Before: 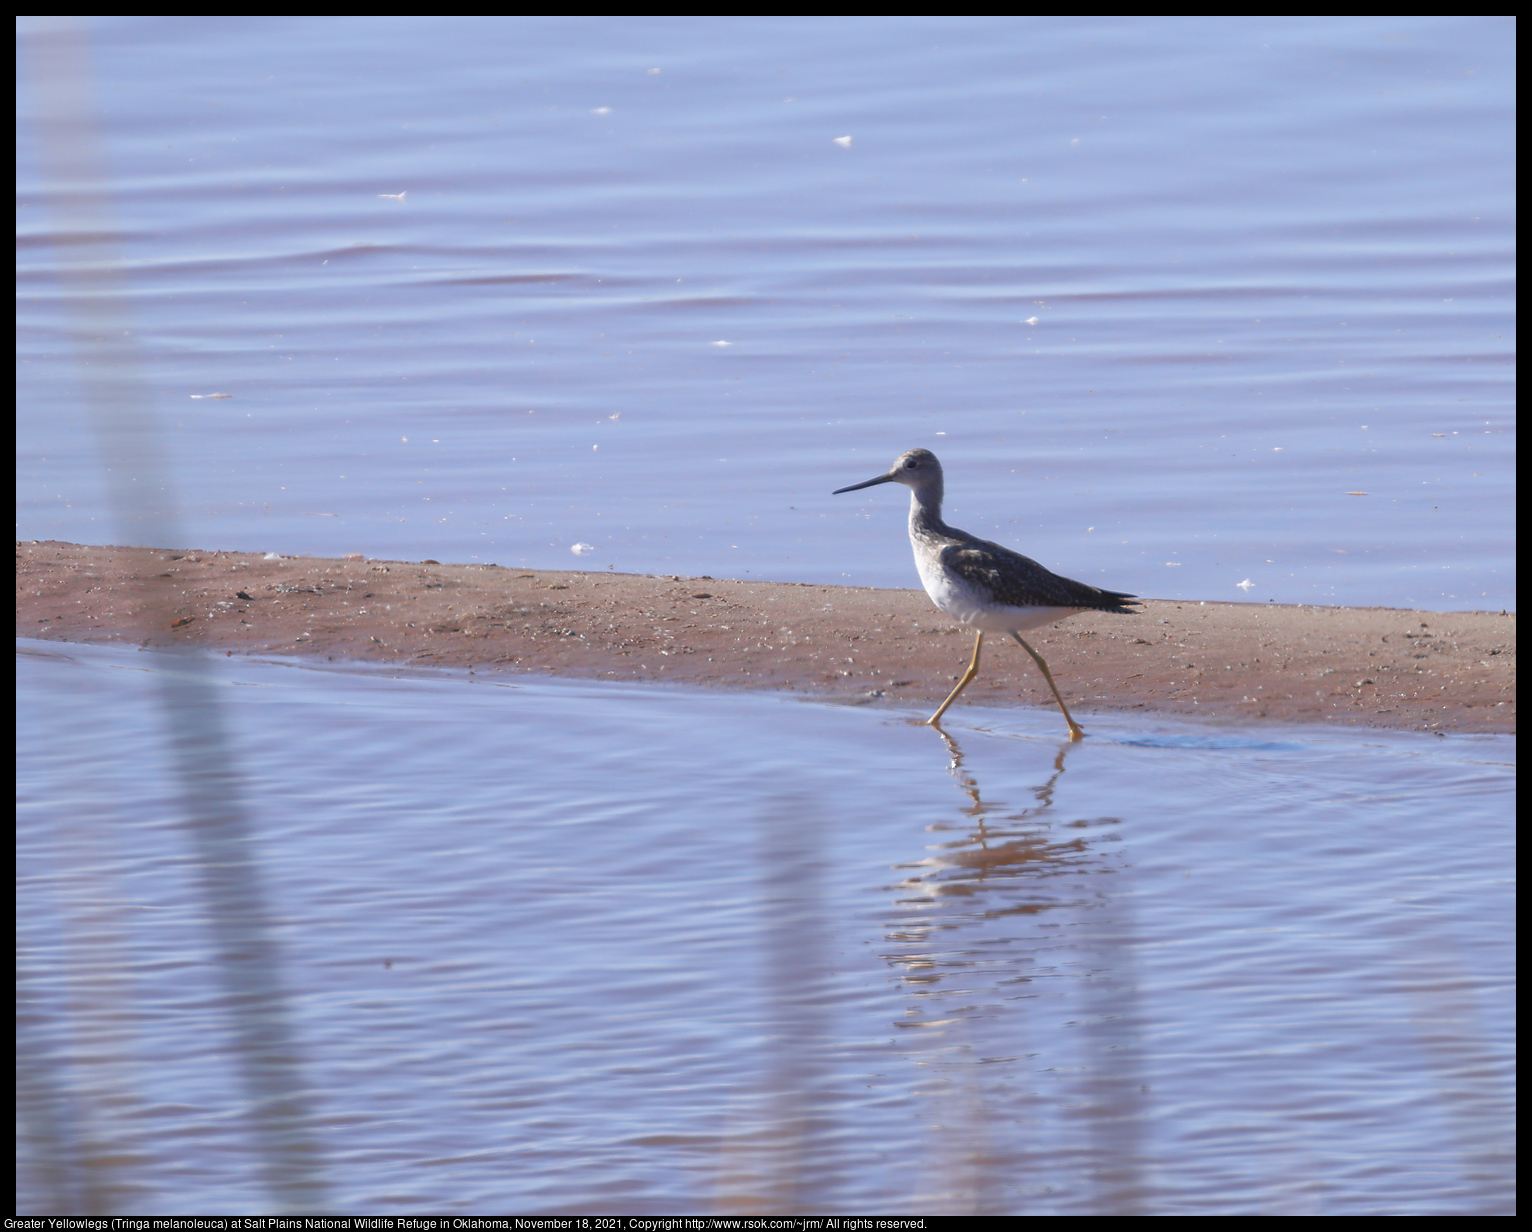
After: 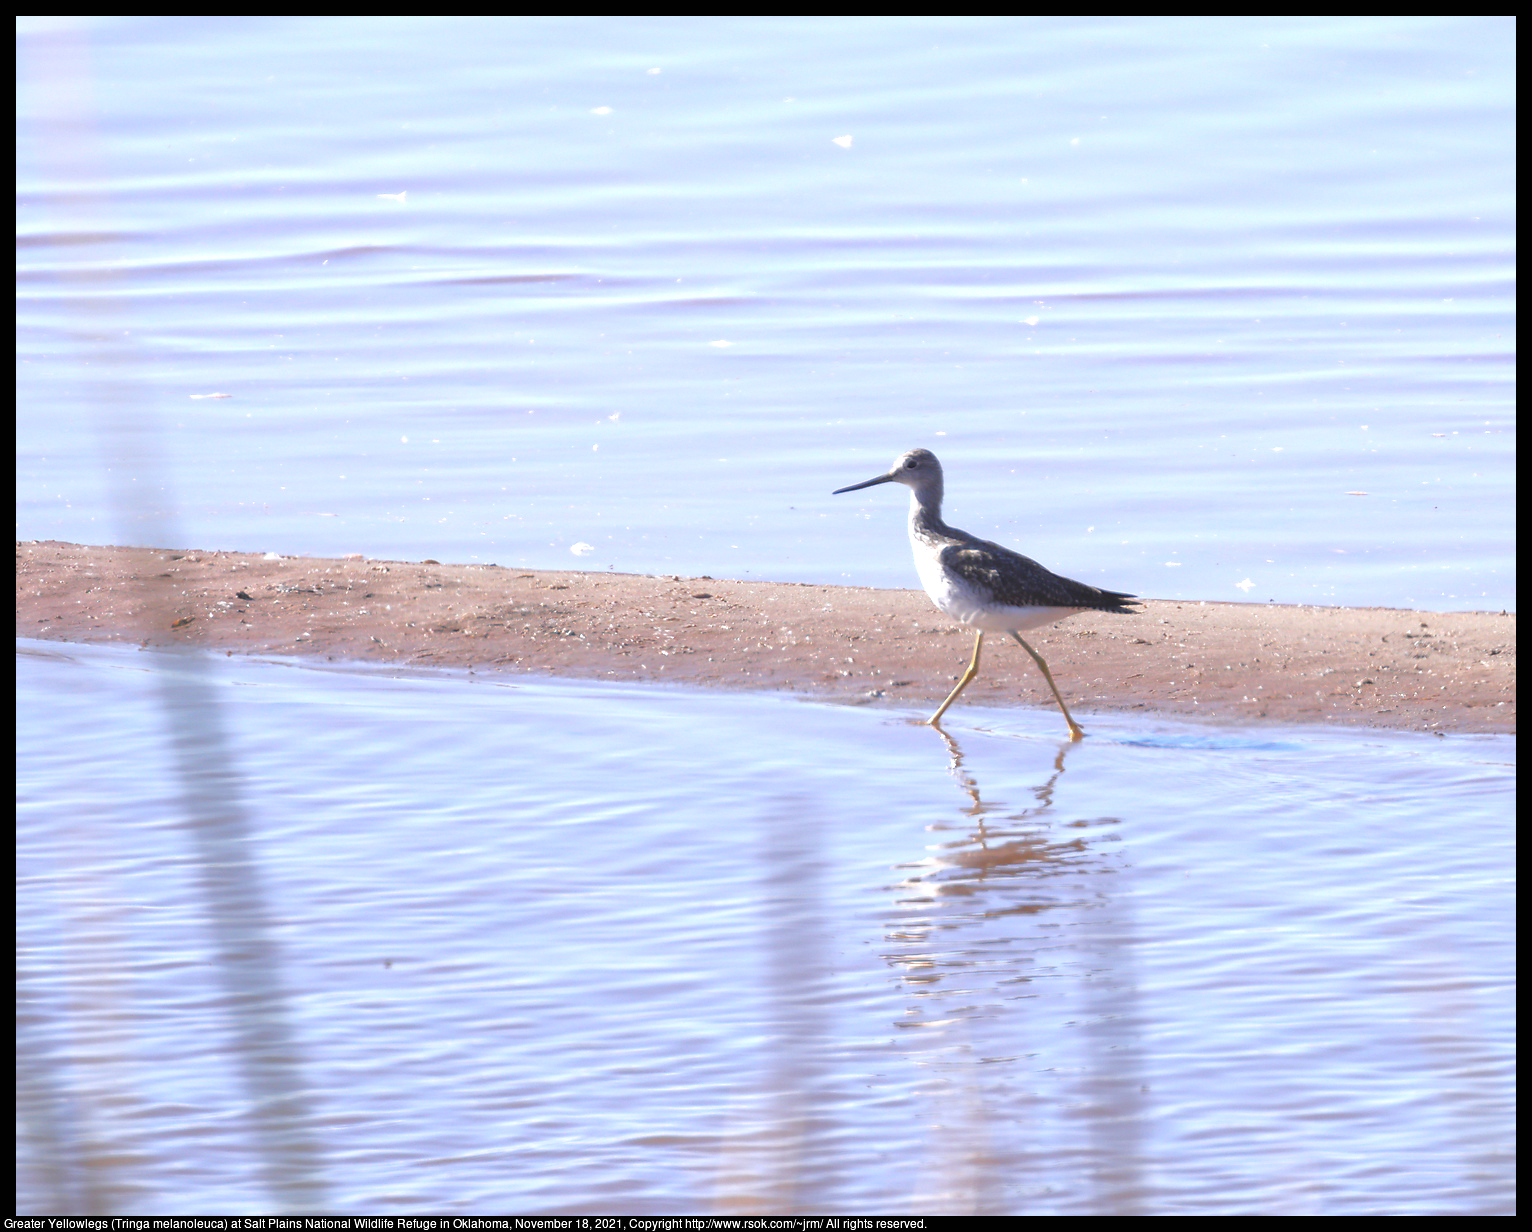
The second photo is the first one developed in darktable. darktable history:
contrast brightness saturation: saturation -0.053
exposure: black level correction 0, exposure 0.893 EV, compensate highlight preservation false
